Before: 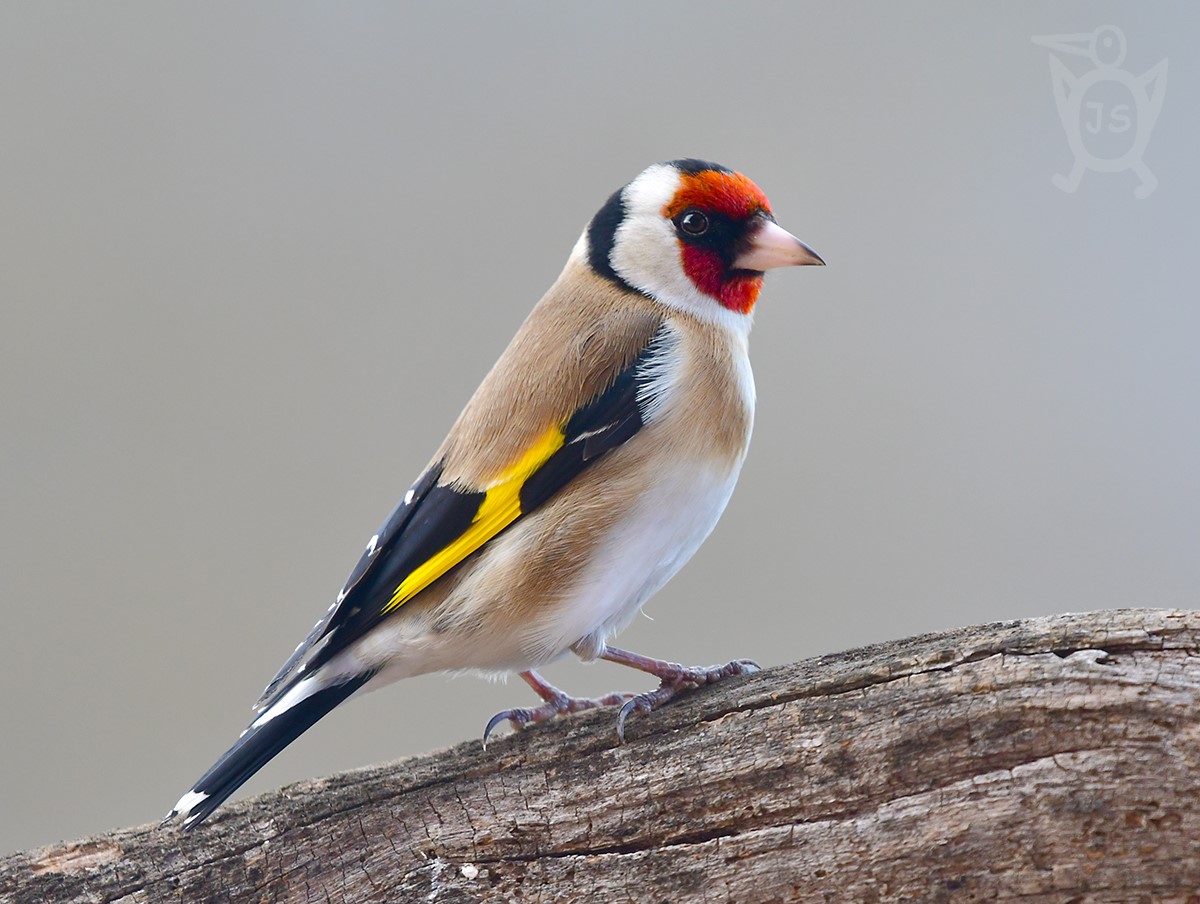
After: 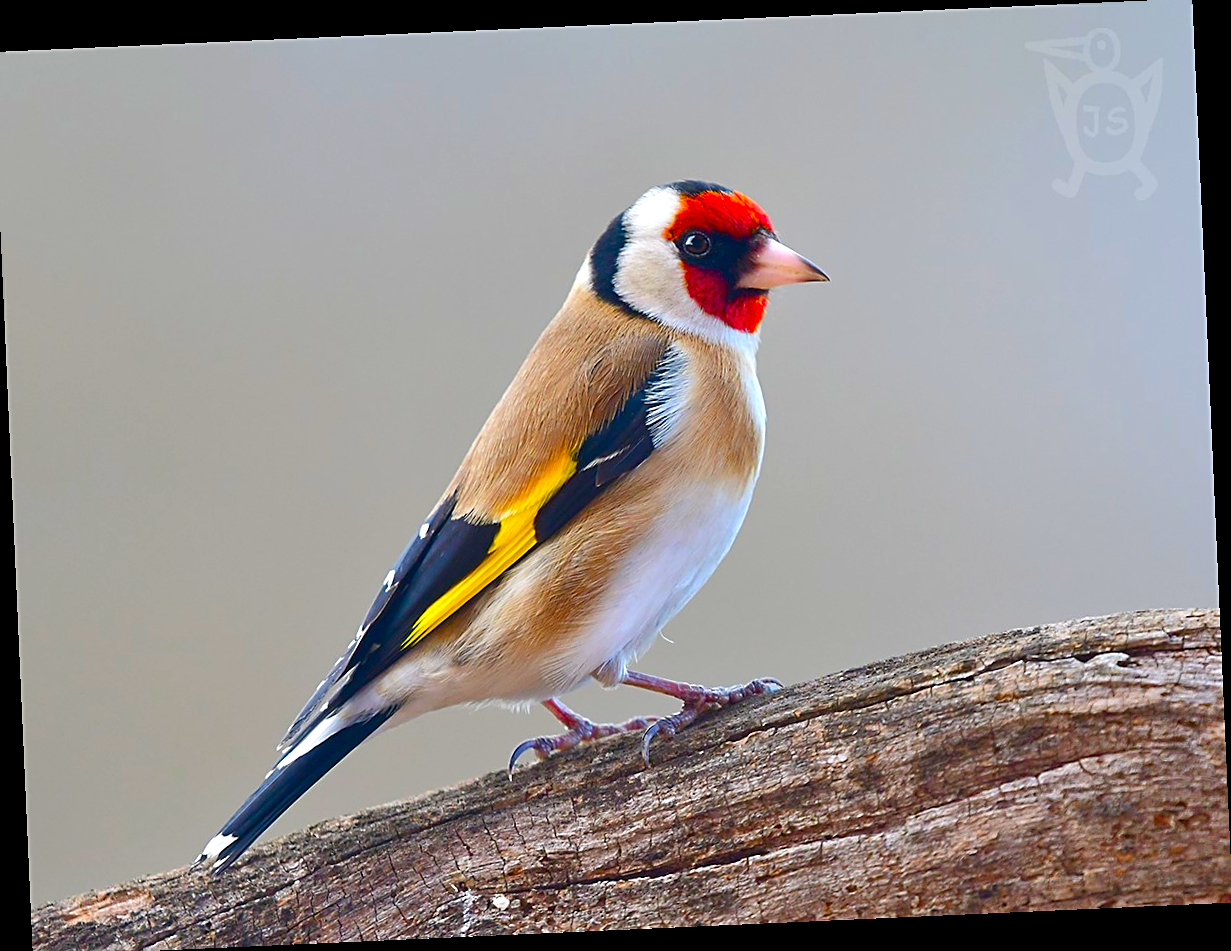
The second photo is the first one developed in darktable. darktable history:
crop and rotate: left 0.614%, top 0.179%, bottom 0.309%
rotate and perspective: rotation -2.56°, automatic cropping off
exposure: exposure 0.15 EV, compensate highlight preservation false
sharpen: on, module defaults
color correction: saturation 1.8
base curve: curves: ch0 [(0, 0) (0.303, 0.277) (1, 1)]
